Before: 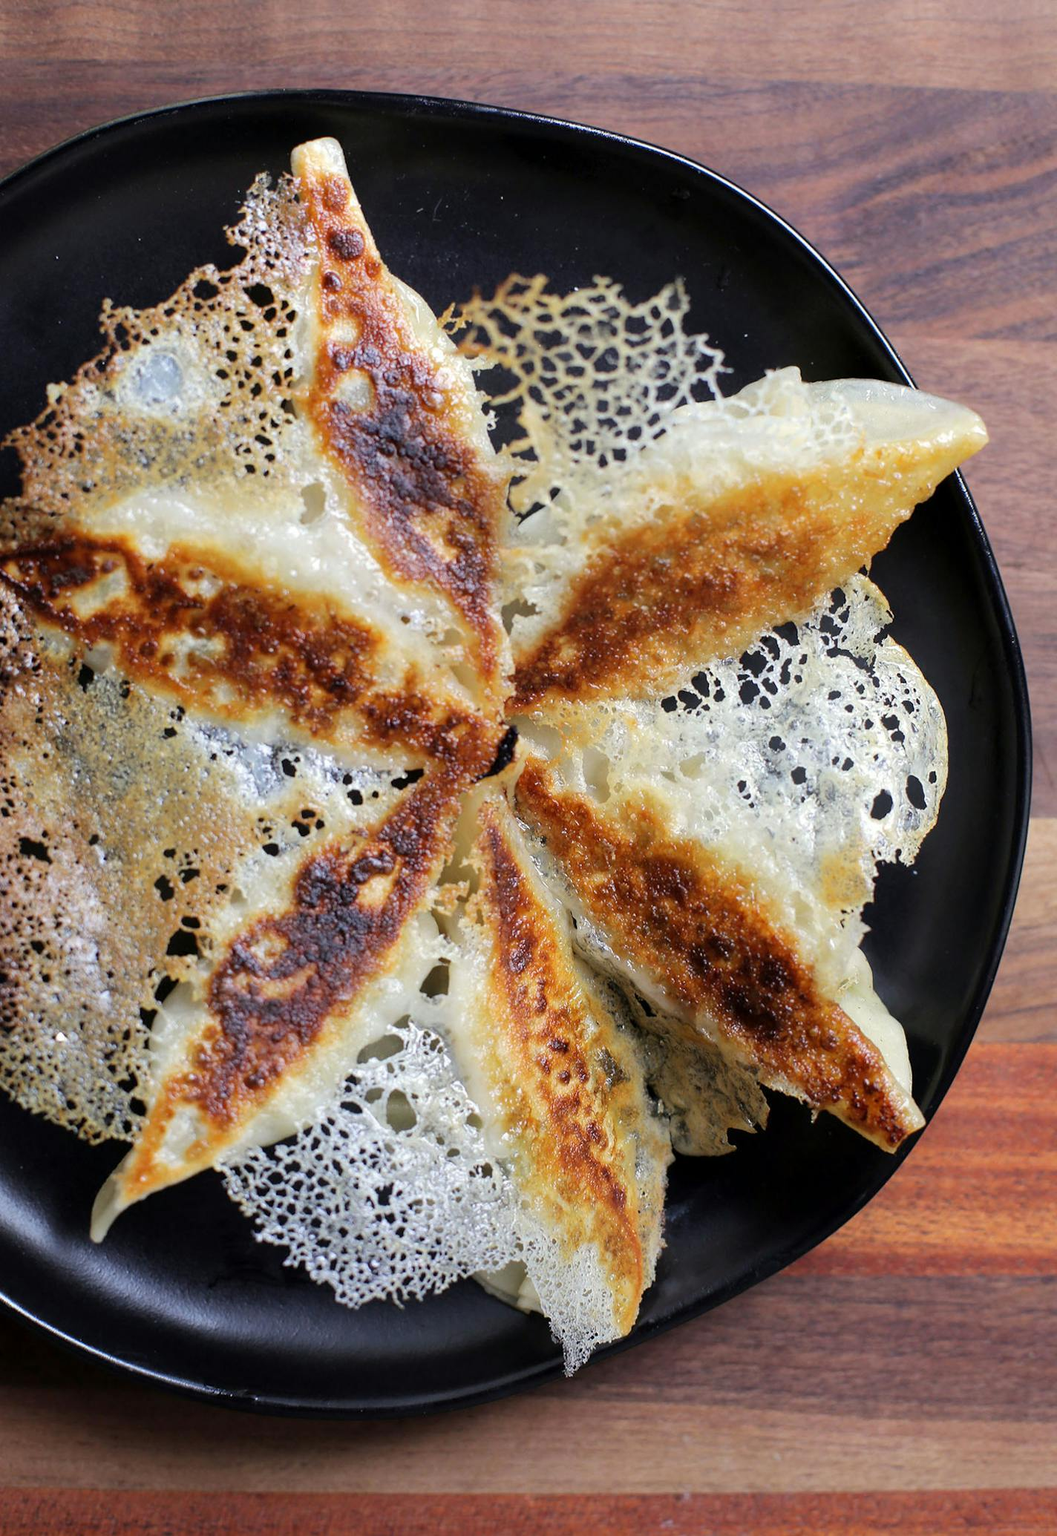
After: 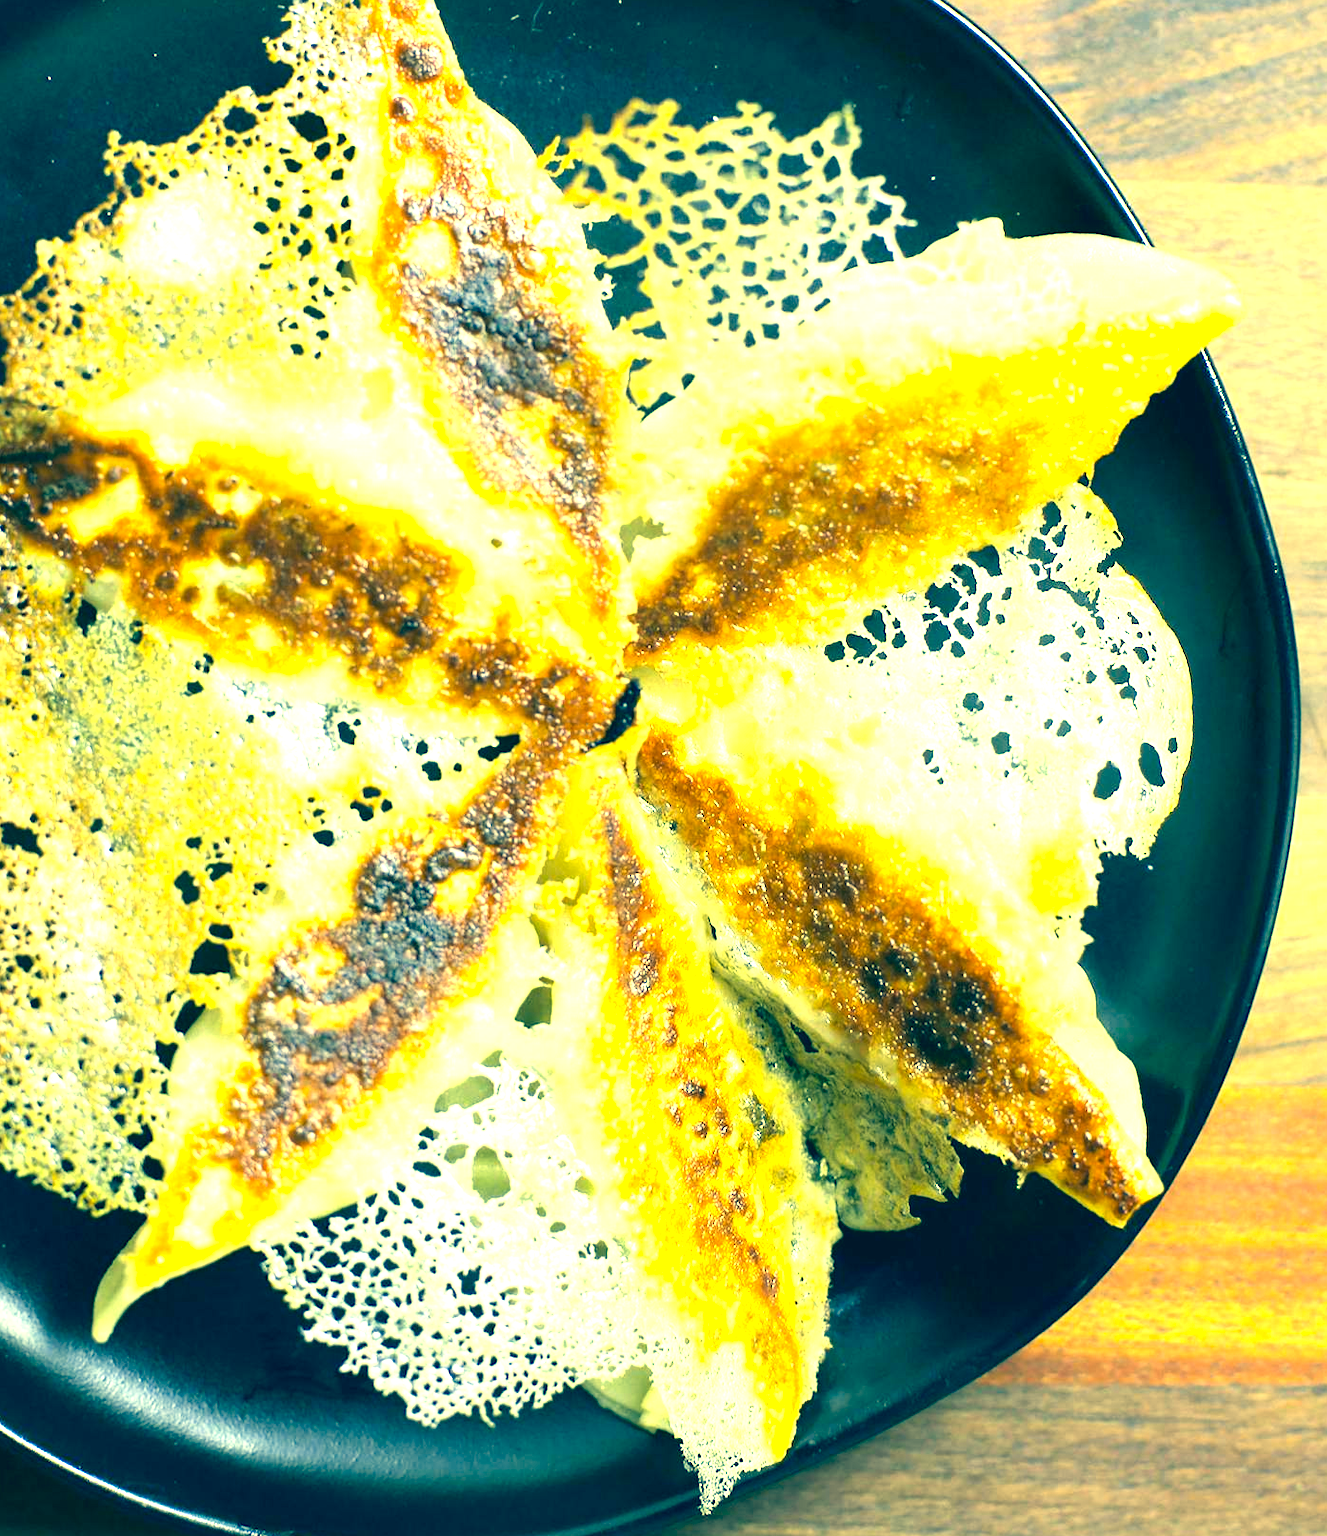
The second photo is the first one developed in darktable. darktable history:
color correction: highlights a* -15.58, highlights b* 40, shadows a* -40, shadows b* -26.18
exposure: black level correction 0, exposure 1.9 EV, compensate highlight preservation false
crop and rotate: left 1.814%, top 12.818%, right 0.25%, bottom 9.225%
